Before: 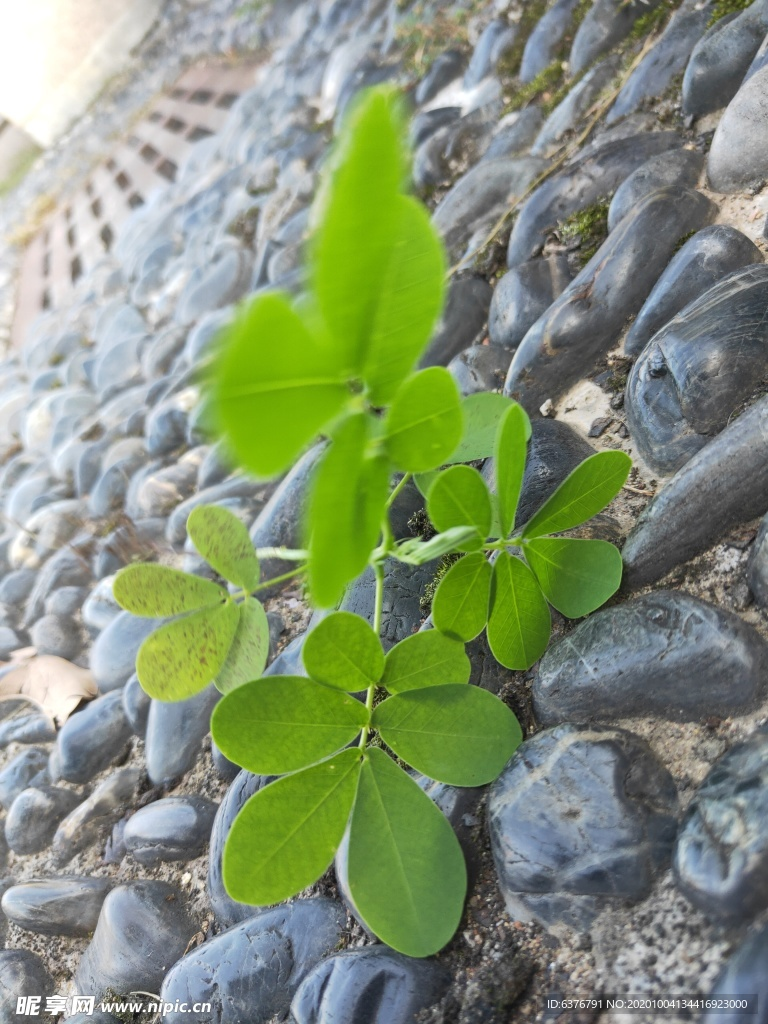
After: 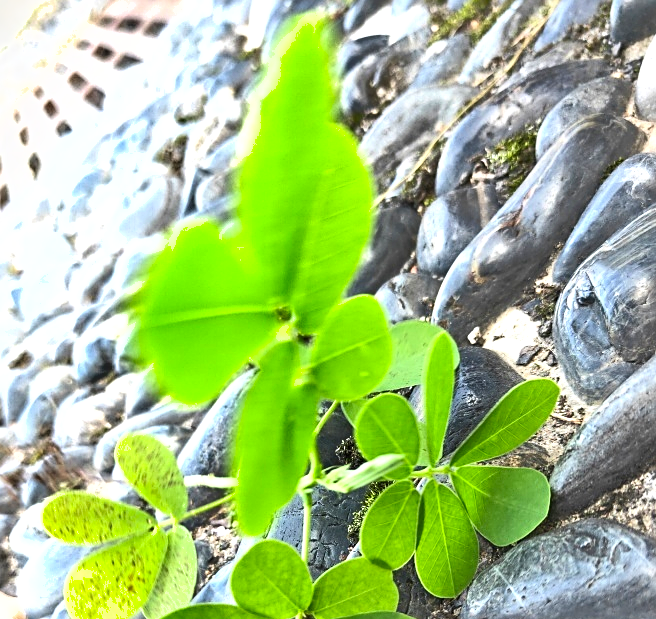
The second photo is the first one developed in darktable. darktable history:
local contrast: mode bilateral grid, contrast 99, coarseness 99, detail 109%, midtone range 0.2
crop and rotate: left 9.425%, top 7.11%, right 5.07%, bottom 32.432%
sharpen: on, module defaults
exposure: black level correction 0, exposure 1 EV, compensate highlight preservation false
shadows and highlights: soften with gaussian
levels: levels [0.016, 0.5, 0.996]
contrast brightness saturation: contrast 0.155, brightness -0.011, saturation 0.103
